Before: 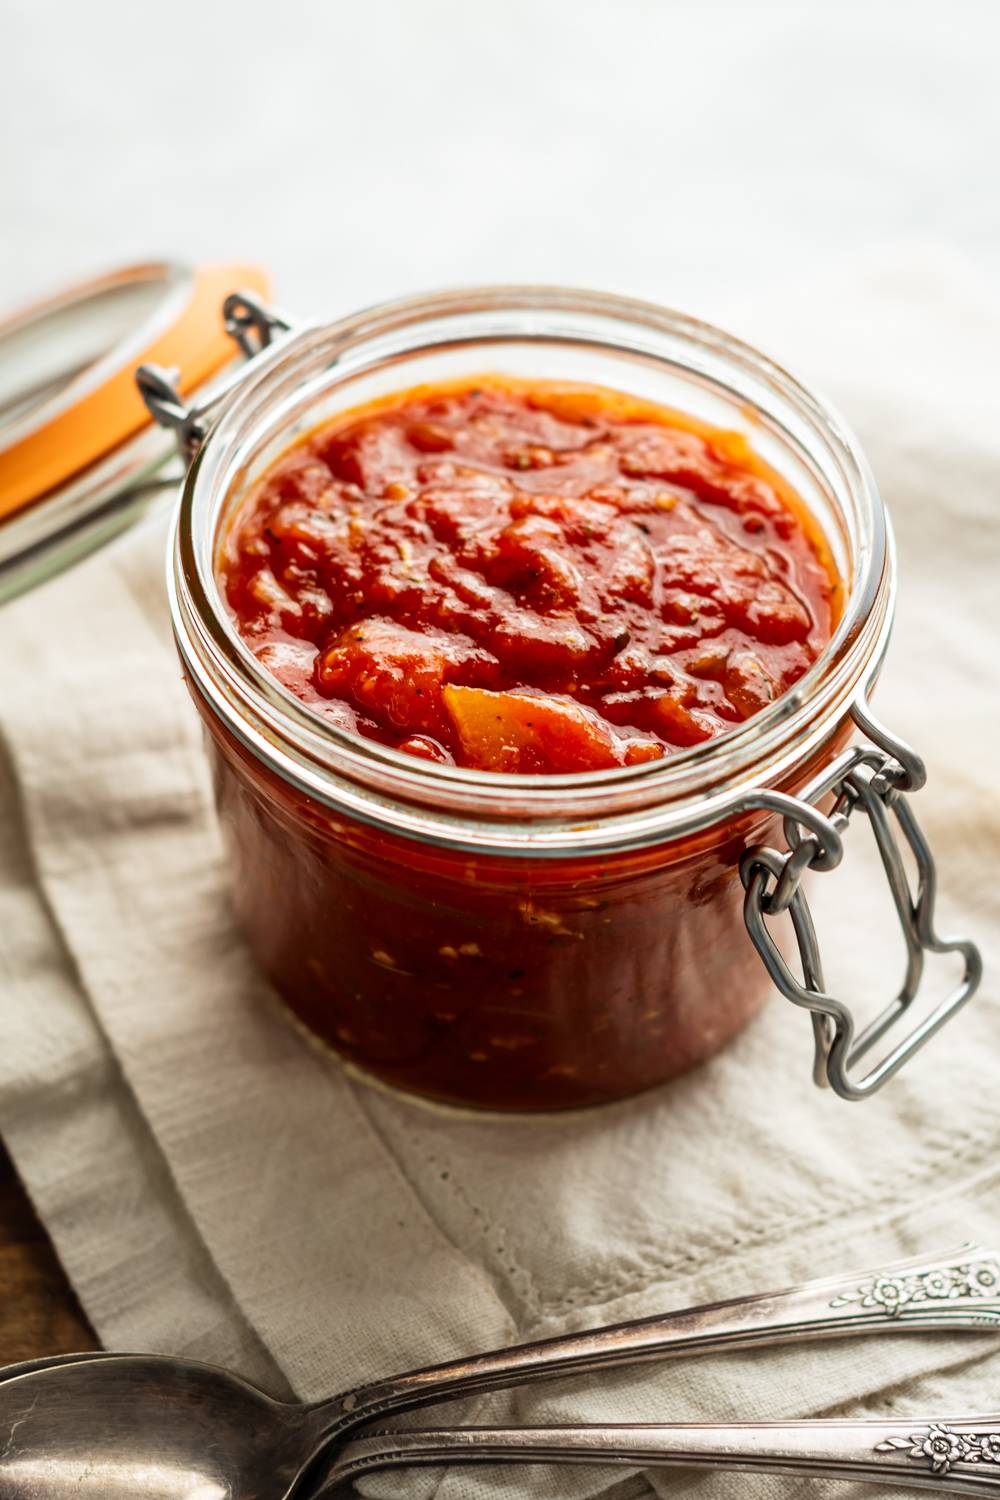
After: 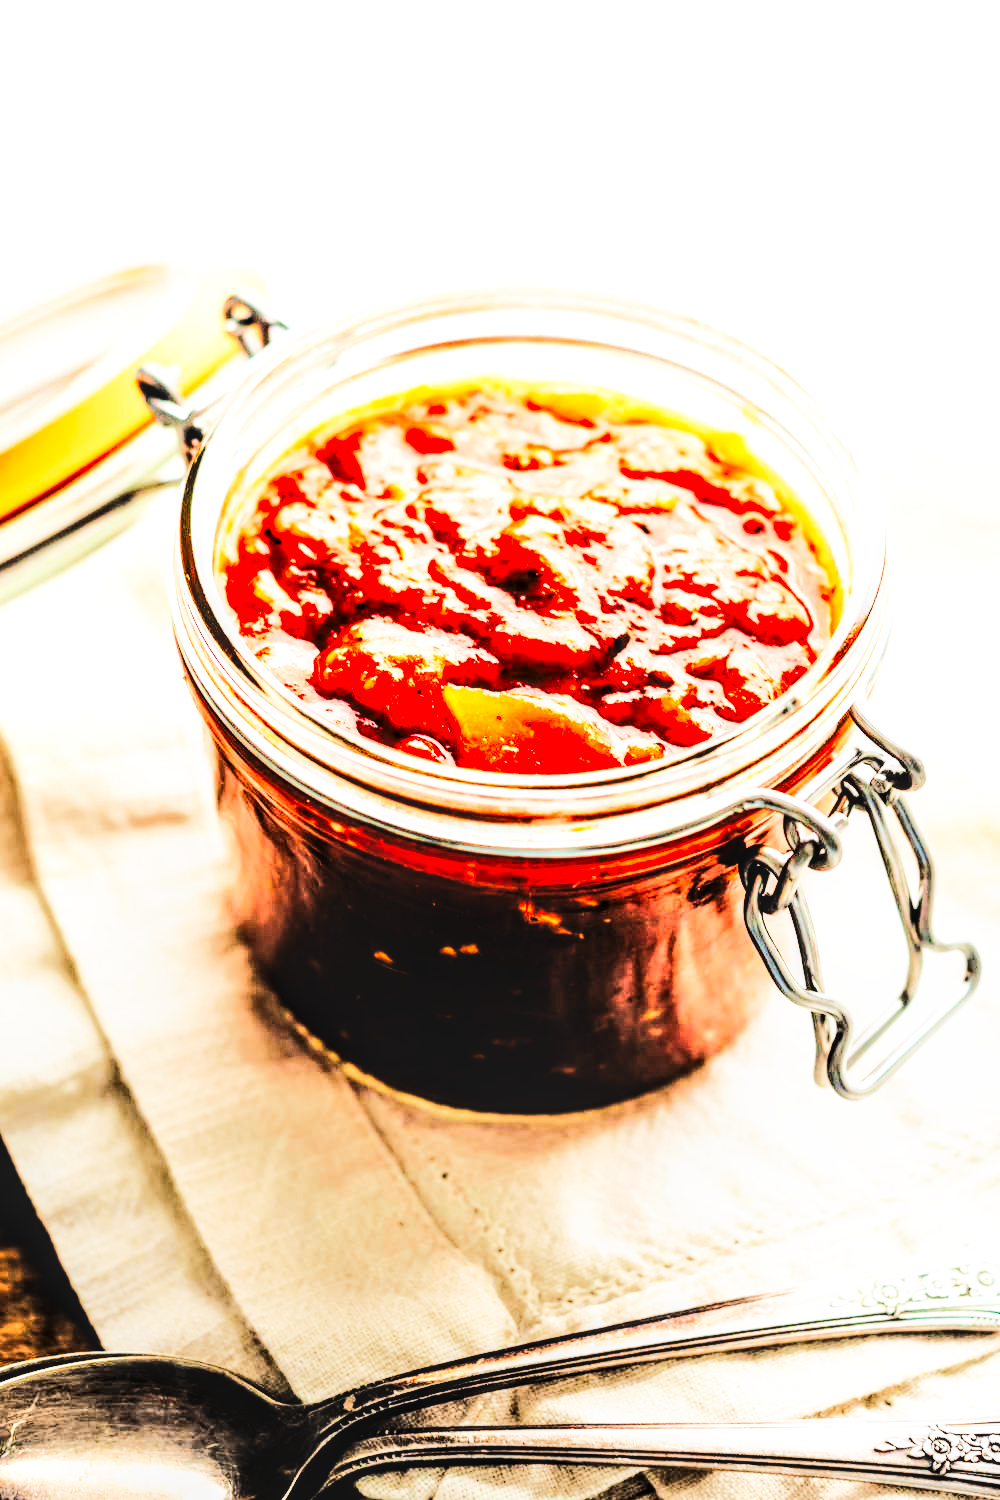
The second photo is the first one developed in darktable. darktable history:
white balance: emerald 1
local contrast: highlights 61%, detail 143%, midtone range 0.428
tone curve: curves: ch0 [(0, 0) (0.086, 0.006) (0.148, 0.021) (0.245, 0.105) (0.374, 0.401) (0.444, 0.631) (0.778, 0.915) (1, 1)], color space Lab, linked channels, preserve colors none
base curve: curves: ch0 [(0, 0) (0.007, 0.004) (0.027, 0.03) (0.046, 0.07) (0.207, 0.54) (0.442, 0.872) (0.673, 0.972) (1, 1)], preserve colors none
